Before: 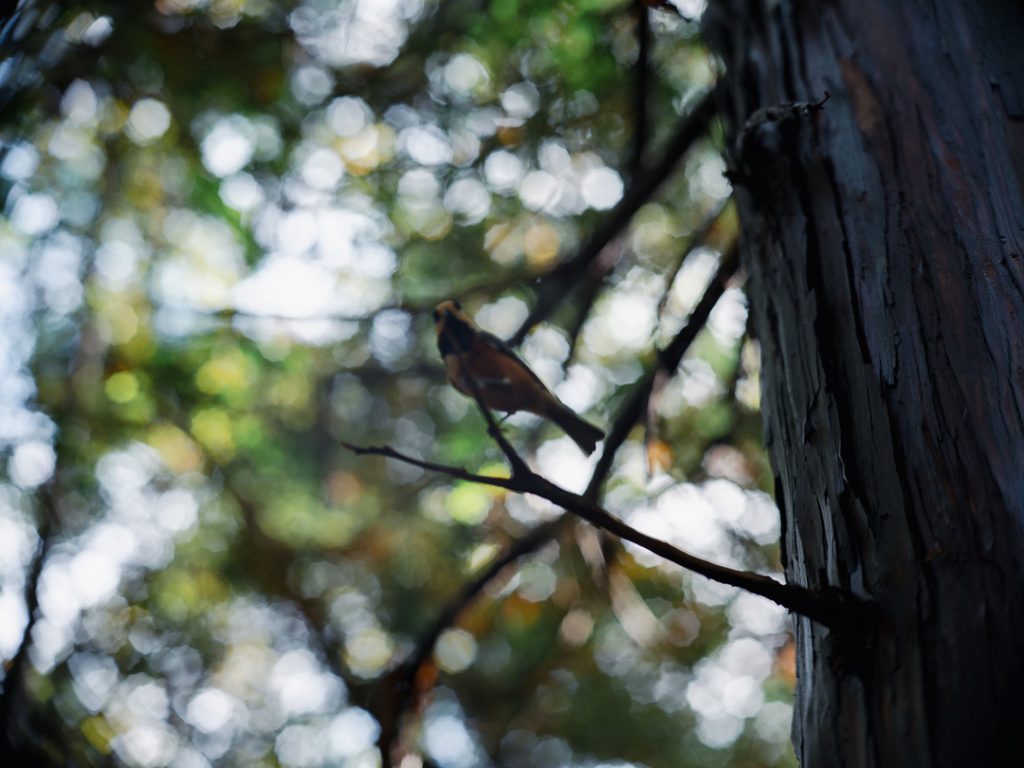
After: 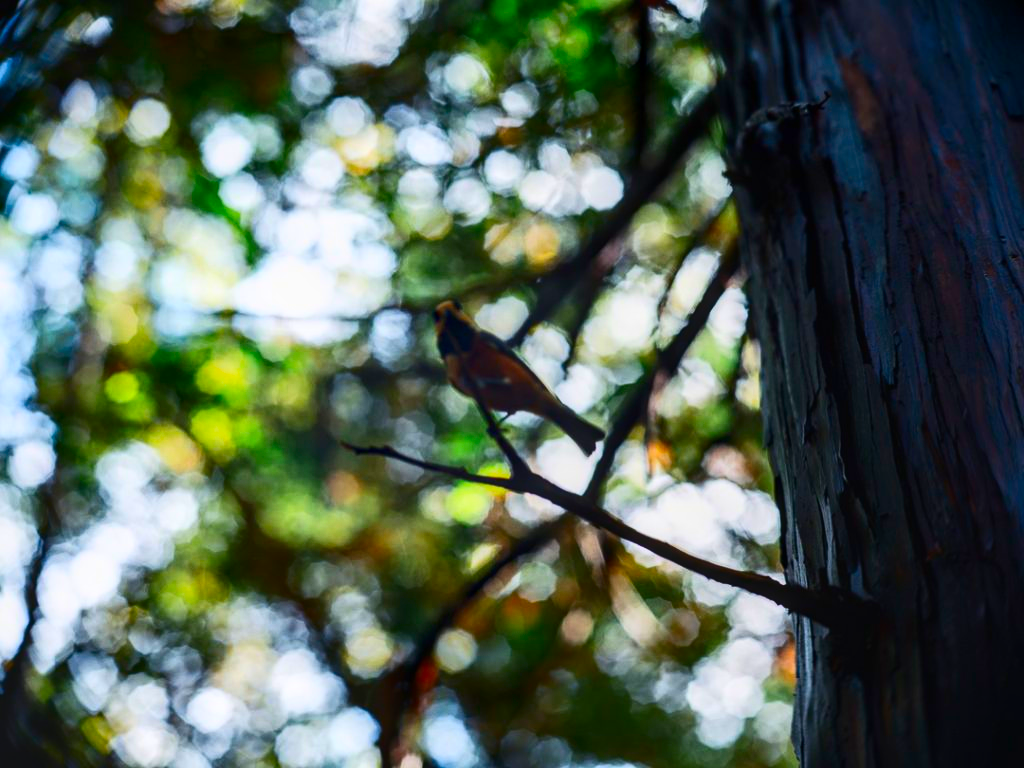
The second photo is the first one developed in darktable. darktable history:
contrast brightness saturation: contrast 0.26, brightness 0.02, saturation 0.87
local contrast: on, module defaults
